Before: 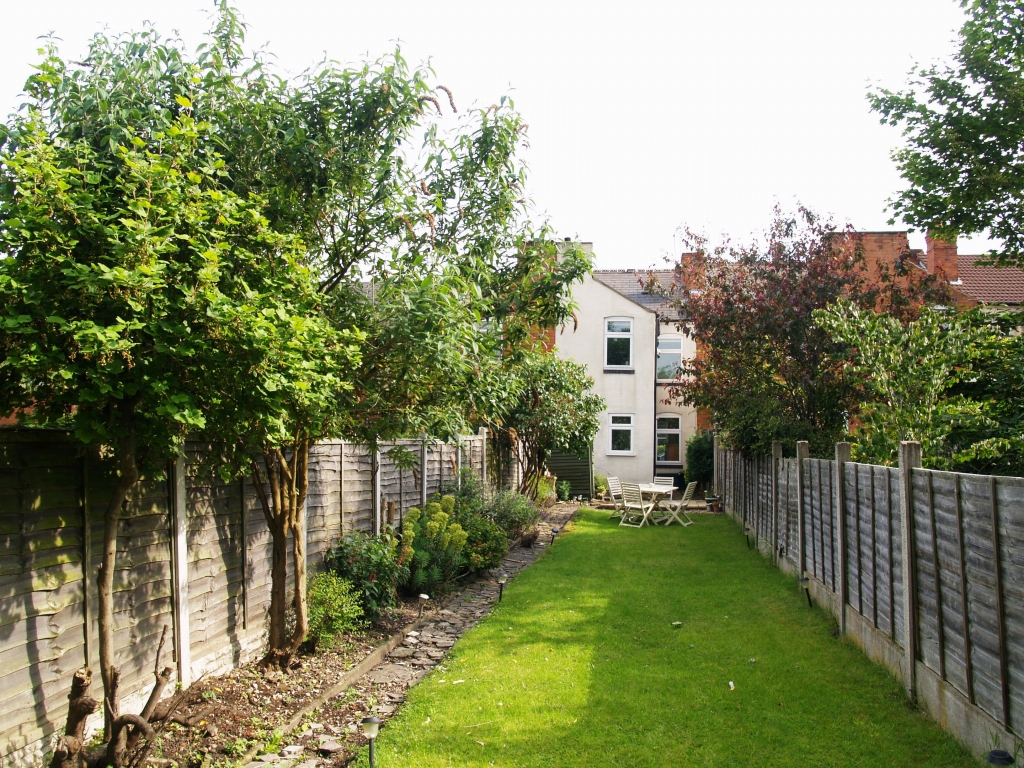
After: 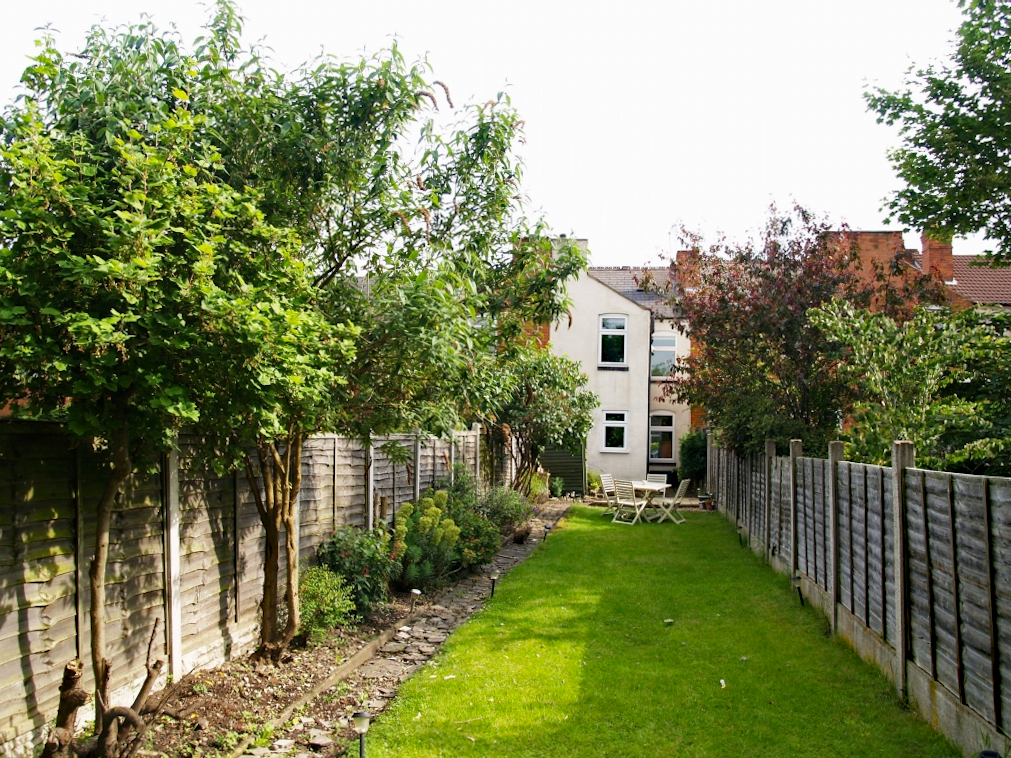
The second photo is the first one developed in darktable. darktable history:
haze removal: strength 0.526, distance 0.92, adaptive false
crop and rotate: angle -0.538°
